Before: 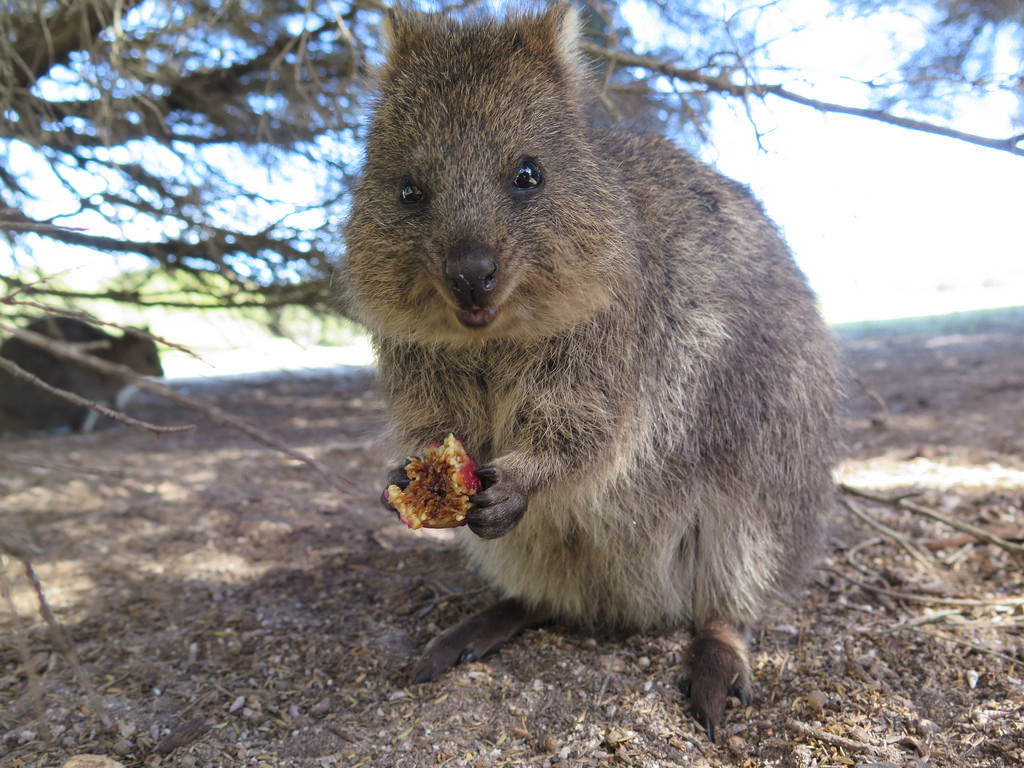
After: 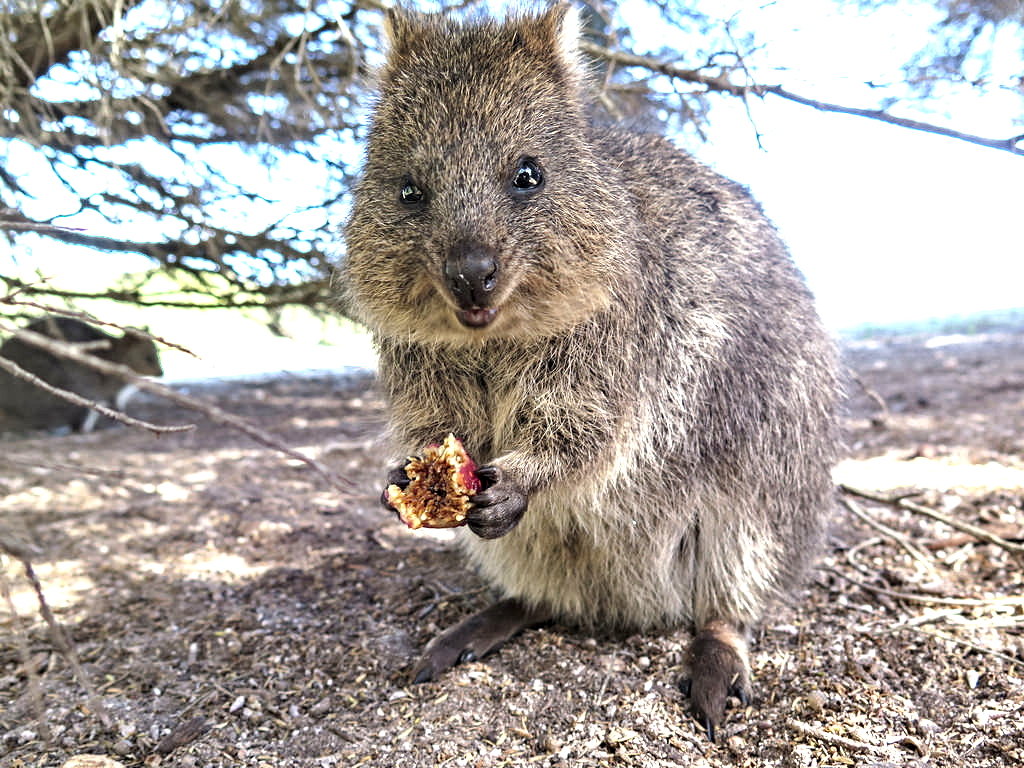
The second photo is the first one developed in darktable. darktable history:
exposure: black level correction 0, exposure 0.9 EV, compensate highlight preservation false
contrast equalizer: octaves 7, y [[0.5, 0.542, 0.583, 0.625, 0.667, 0.708], [0.5 ×6], [0.5 ×6], [0 ×6], [0 ×6]]
